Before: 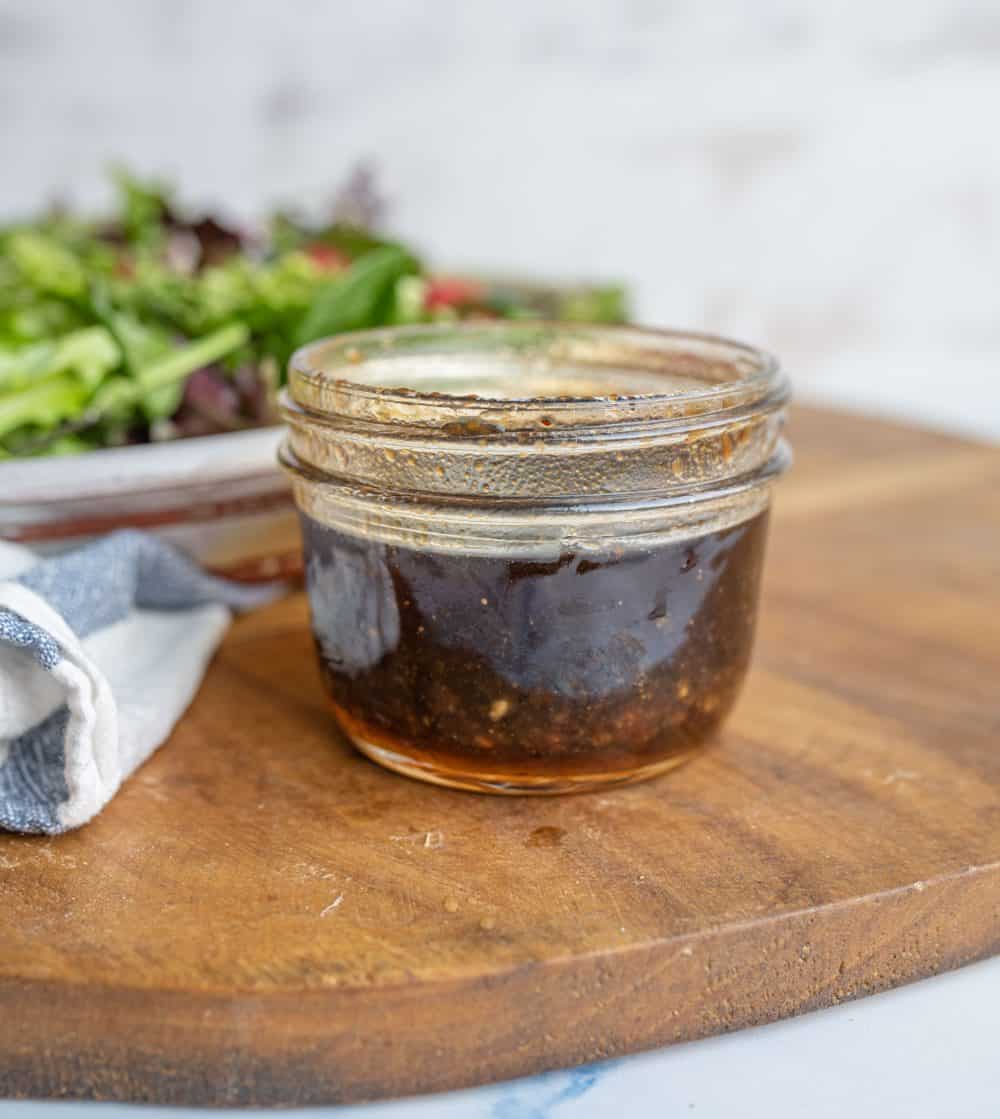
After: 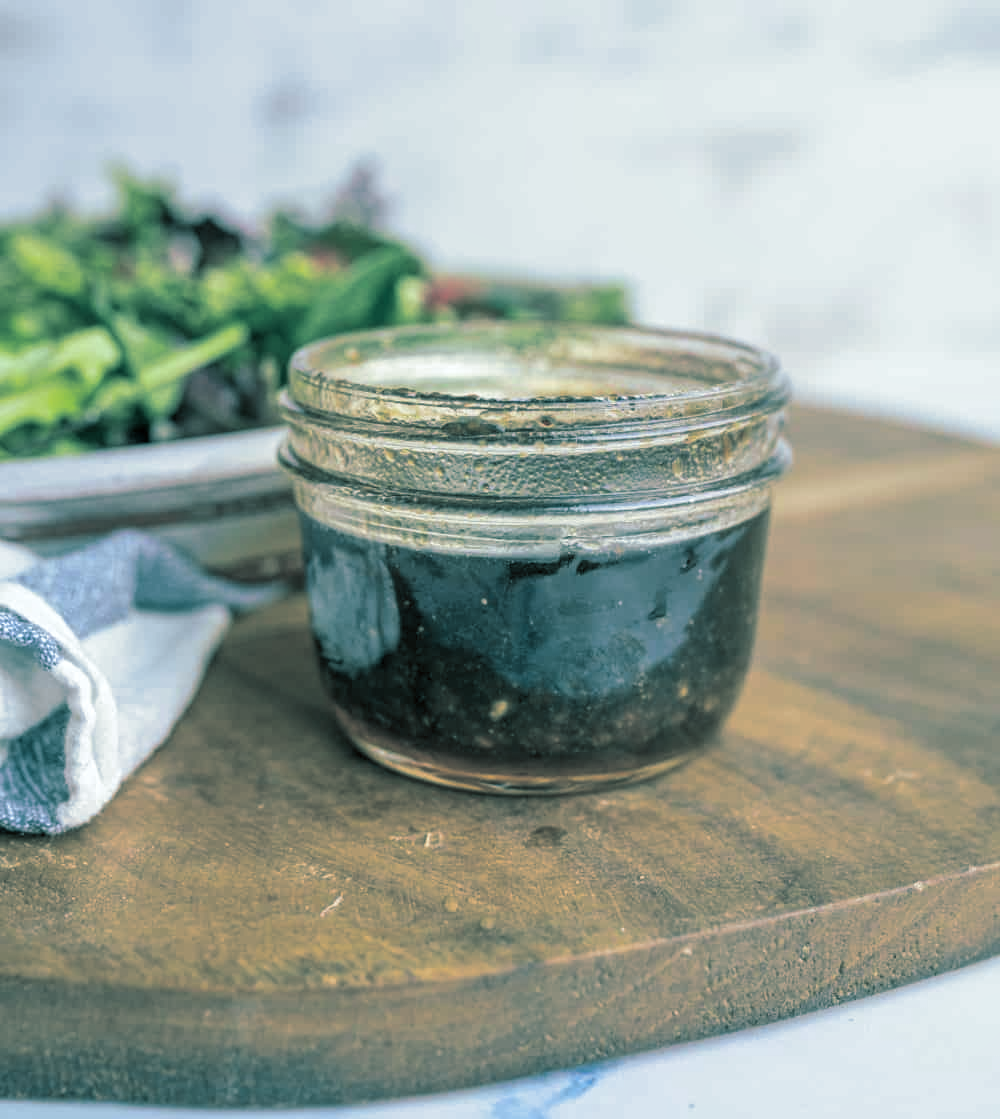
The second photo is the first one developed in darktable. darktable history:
white balance: red 0.925, blue 1.046
local contrast: highlights 100%, shadows 100%, detail 120%, midtone range 0.2
split-toning: shadows › hue 186.43°, highlights › hue 49.29°, compress 30.29%
